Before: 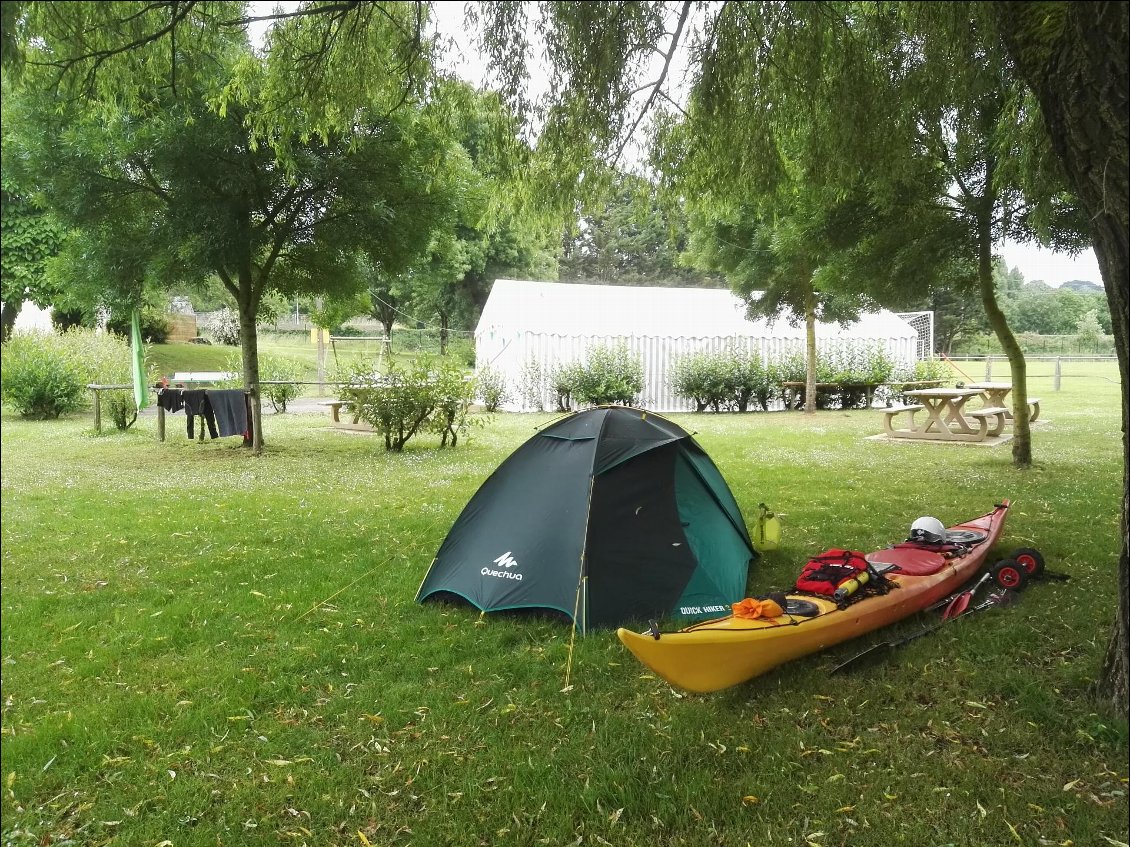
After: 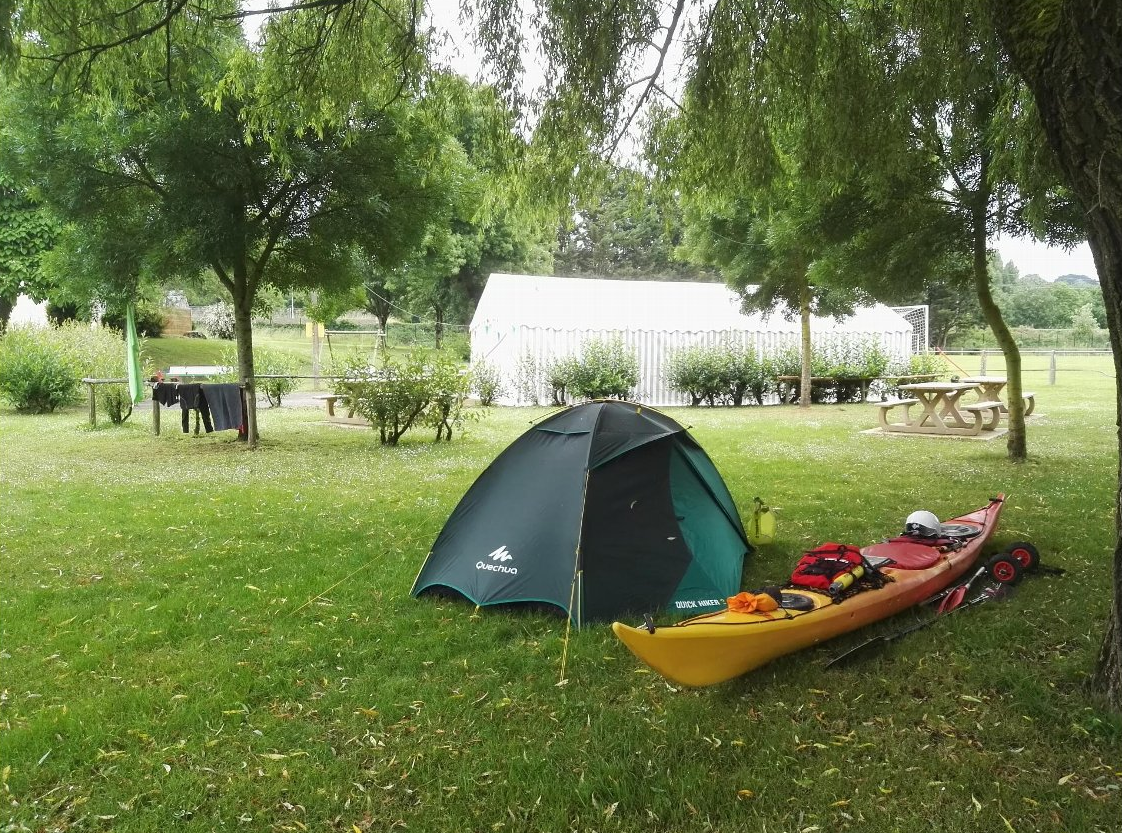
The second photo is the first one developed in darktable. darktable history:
crop: left 0.469%, top 0.711%, right 0.182%, bottom 0.903%
